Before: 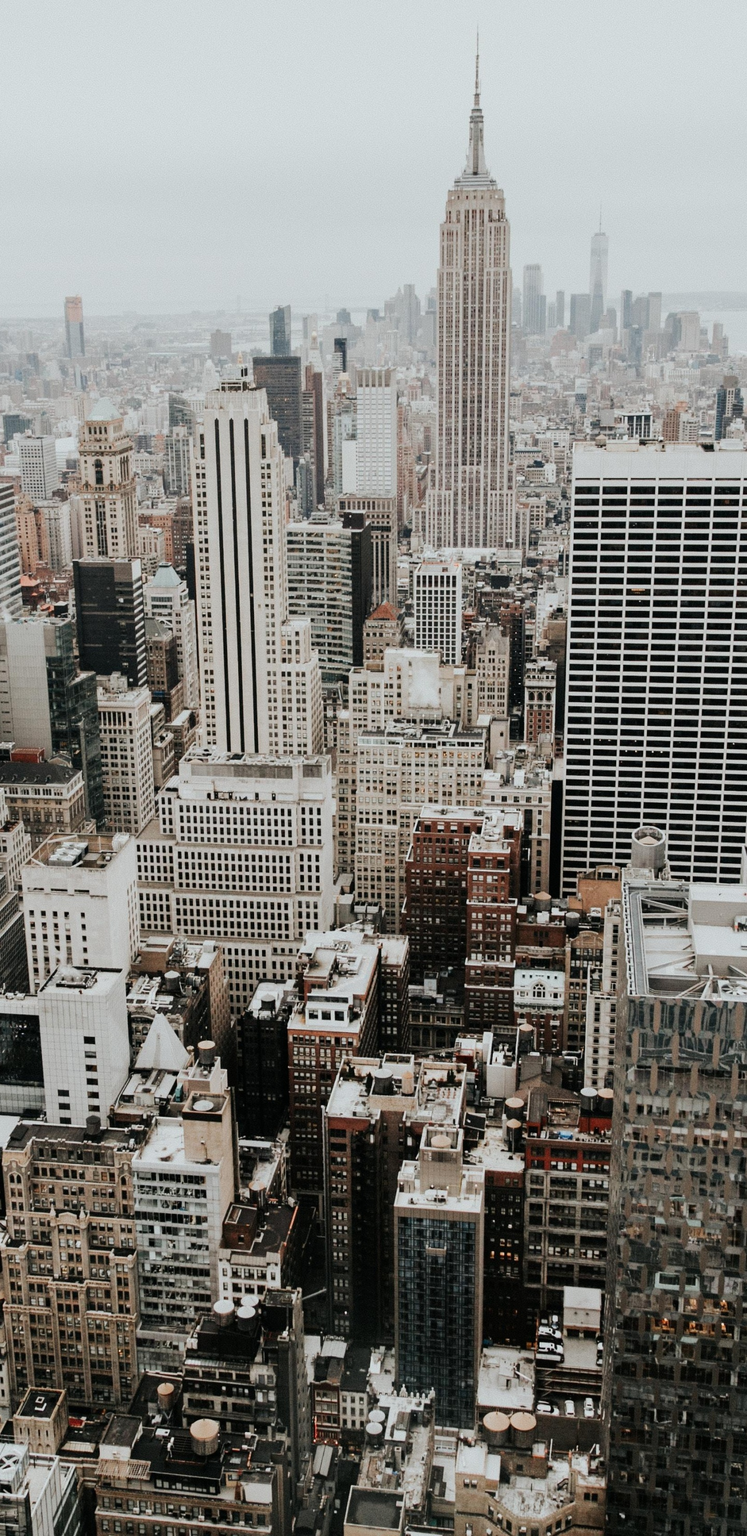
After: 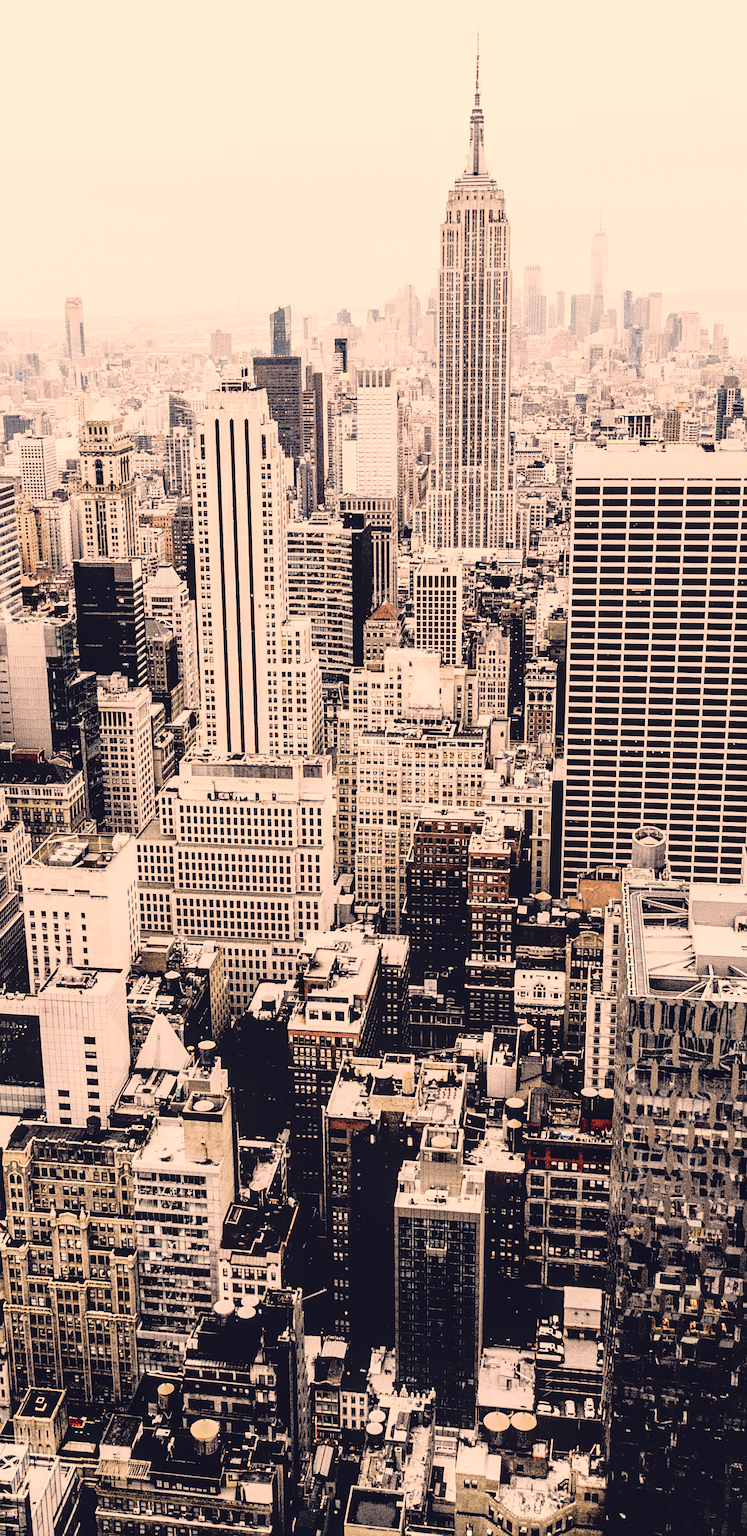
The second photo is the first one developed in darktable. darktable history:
sharpen: on, module defaults
exposure: exposure -0.002 EV, compensate exposure bias true, compensate highlight preservation false
local contrast: on, module defaults
shadows and highlights: on, module defaults
filmic rgb: black relative exposure -5.34 EV, white relative exposure 2.88 EV, dynamic range scaling -37.31%, hardness 3.99, contrast 1.613, highlights saturation mix -0.677%, iterations of high-quality reconstruction 10
color correction: highlights a* 20.1, highlights b* 27.62, shadows a* 3.36, shadows b* -17.12, saturation 0.742
tone curve: curves: ch0 [(0, 0.024) (0.049, 0.038) (0.176, 0.162) (0.311, 0.337) (0.416, 0.471) (0.565, 0.658) (0.817, 0.911) (1, 1)]; ch1 [(0, 0) (0.339, 0.358) (0.445, 0.439) (0.476, 0.47) (0.504, 0.504) (0.53, 0.511) (0.557, 0.558) (0.627, 0.664) (0.728, 0.786) (1, 1)]; ch2 [(0, 0) (0.327, 0.324) (0.417, 0.44) (0.46, 0.453) (0.502, 0.504) (0.526, 0.52) (0.549, 0.561) (0.619, 0.657) (0.76, 0.765) (1, 1)], color space Lab, independent channels, preserve colors none
tone equalizer: -8 EV -0.438 EV, -7 EV -0.367 EV, -6 EV -0.295 EV, -5 EV -0.231 EV, -3 EV 0.22 EV, -2 EV 0.354 EV, -1 EV 0.392 EV, +0 EV 0.404 EV, mask exposure compensation -0.488 EV
